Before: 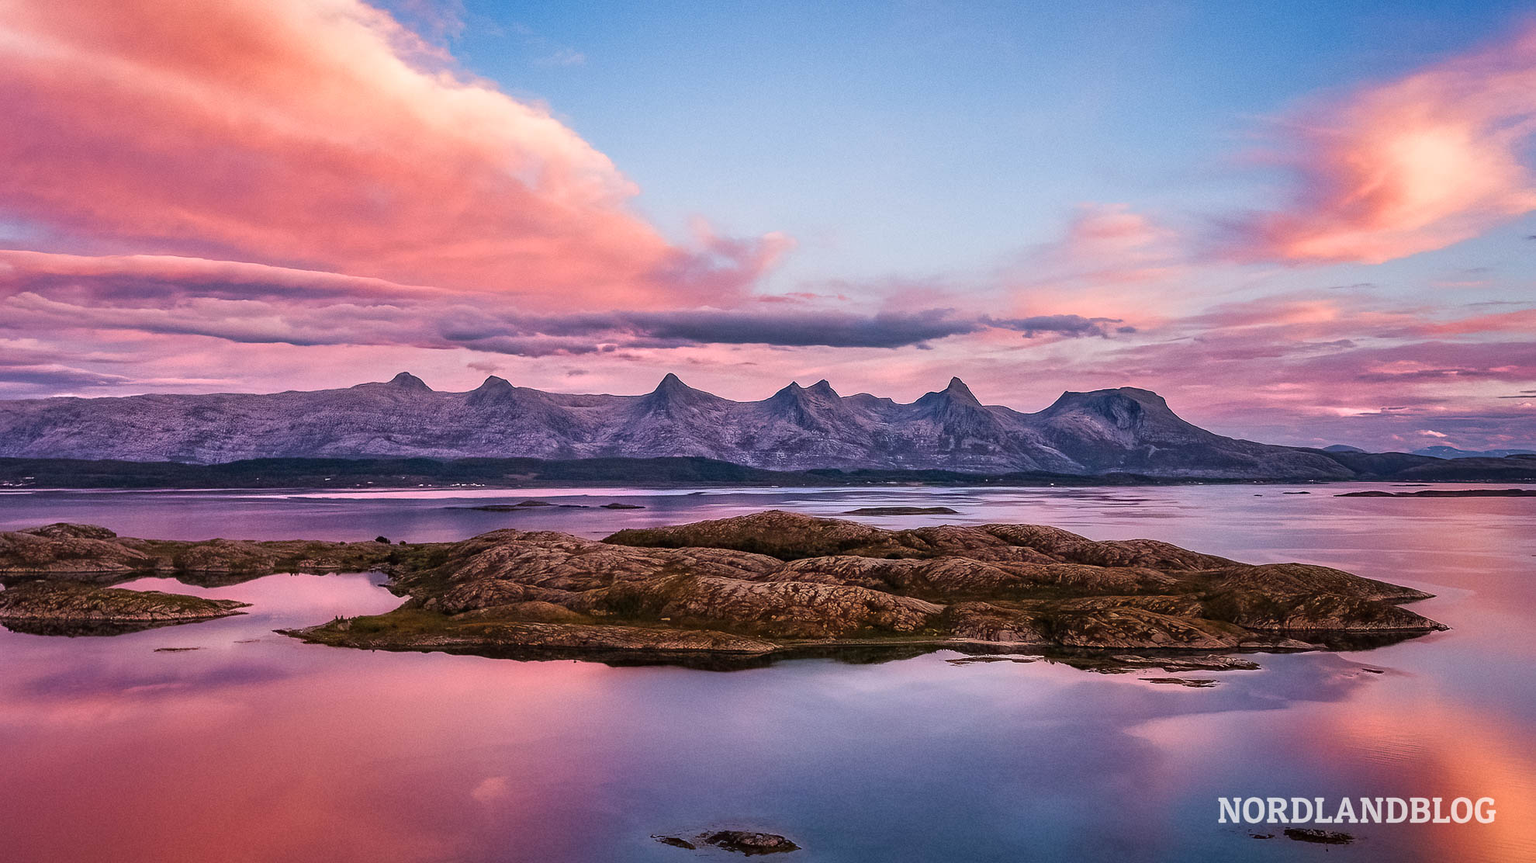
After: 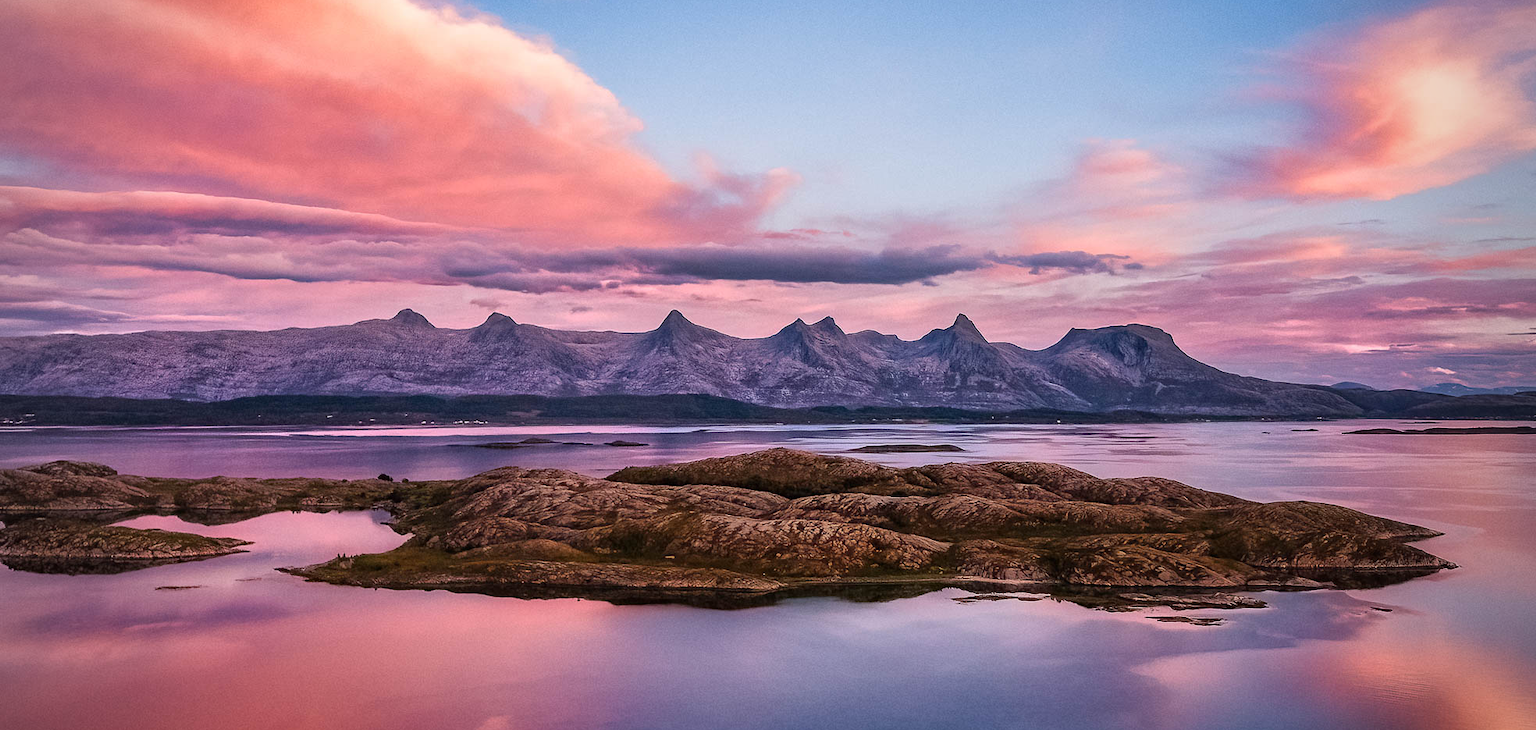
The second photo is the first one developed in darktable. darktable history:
crop: top 7.625%, bottom 8.027%
vignetting: fall-off radius 60.92%
